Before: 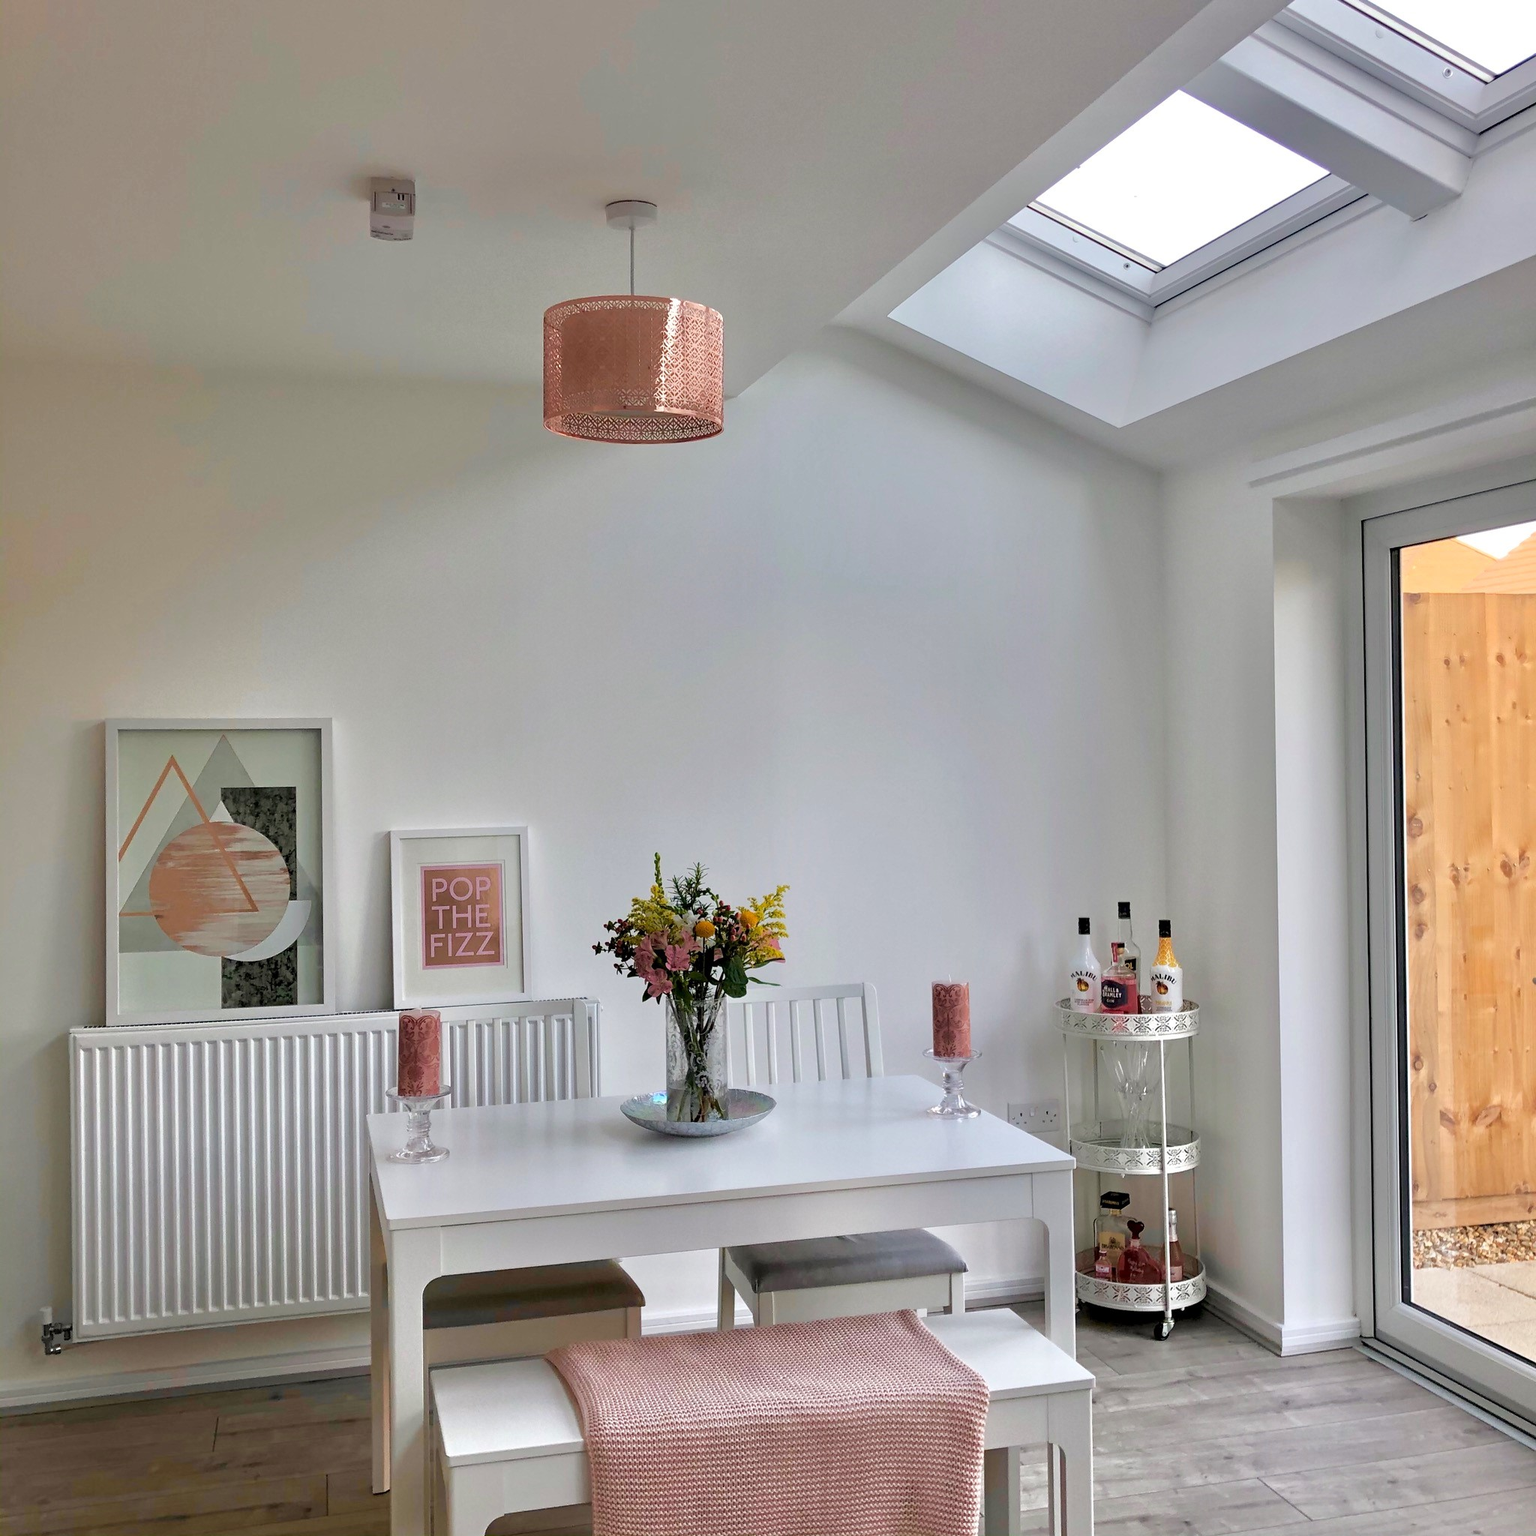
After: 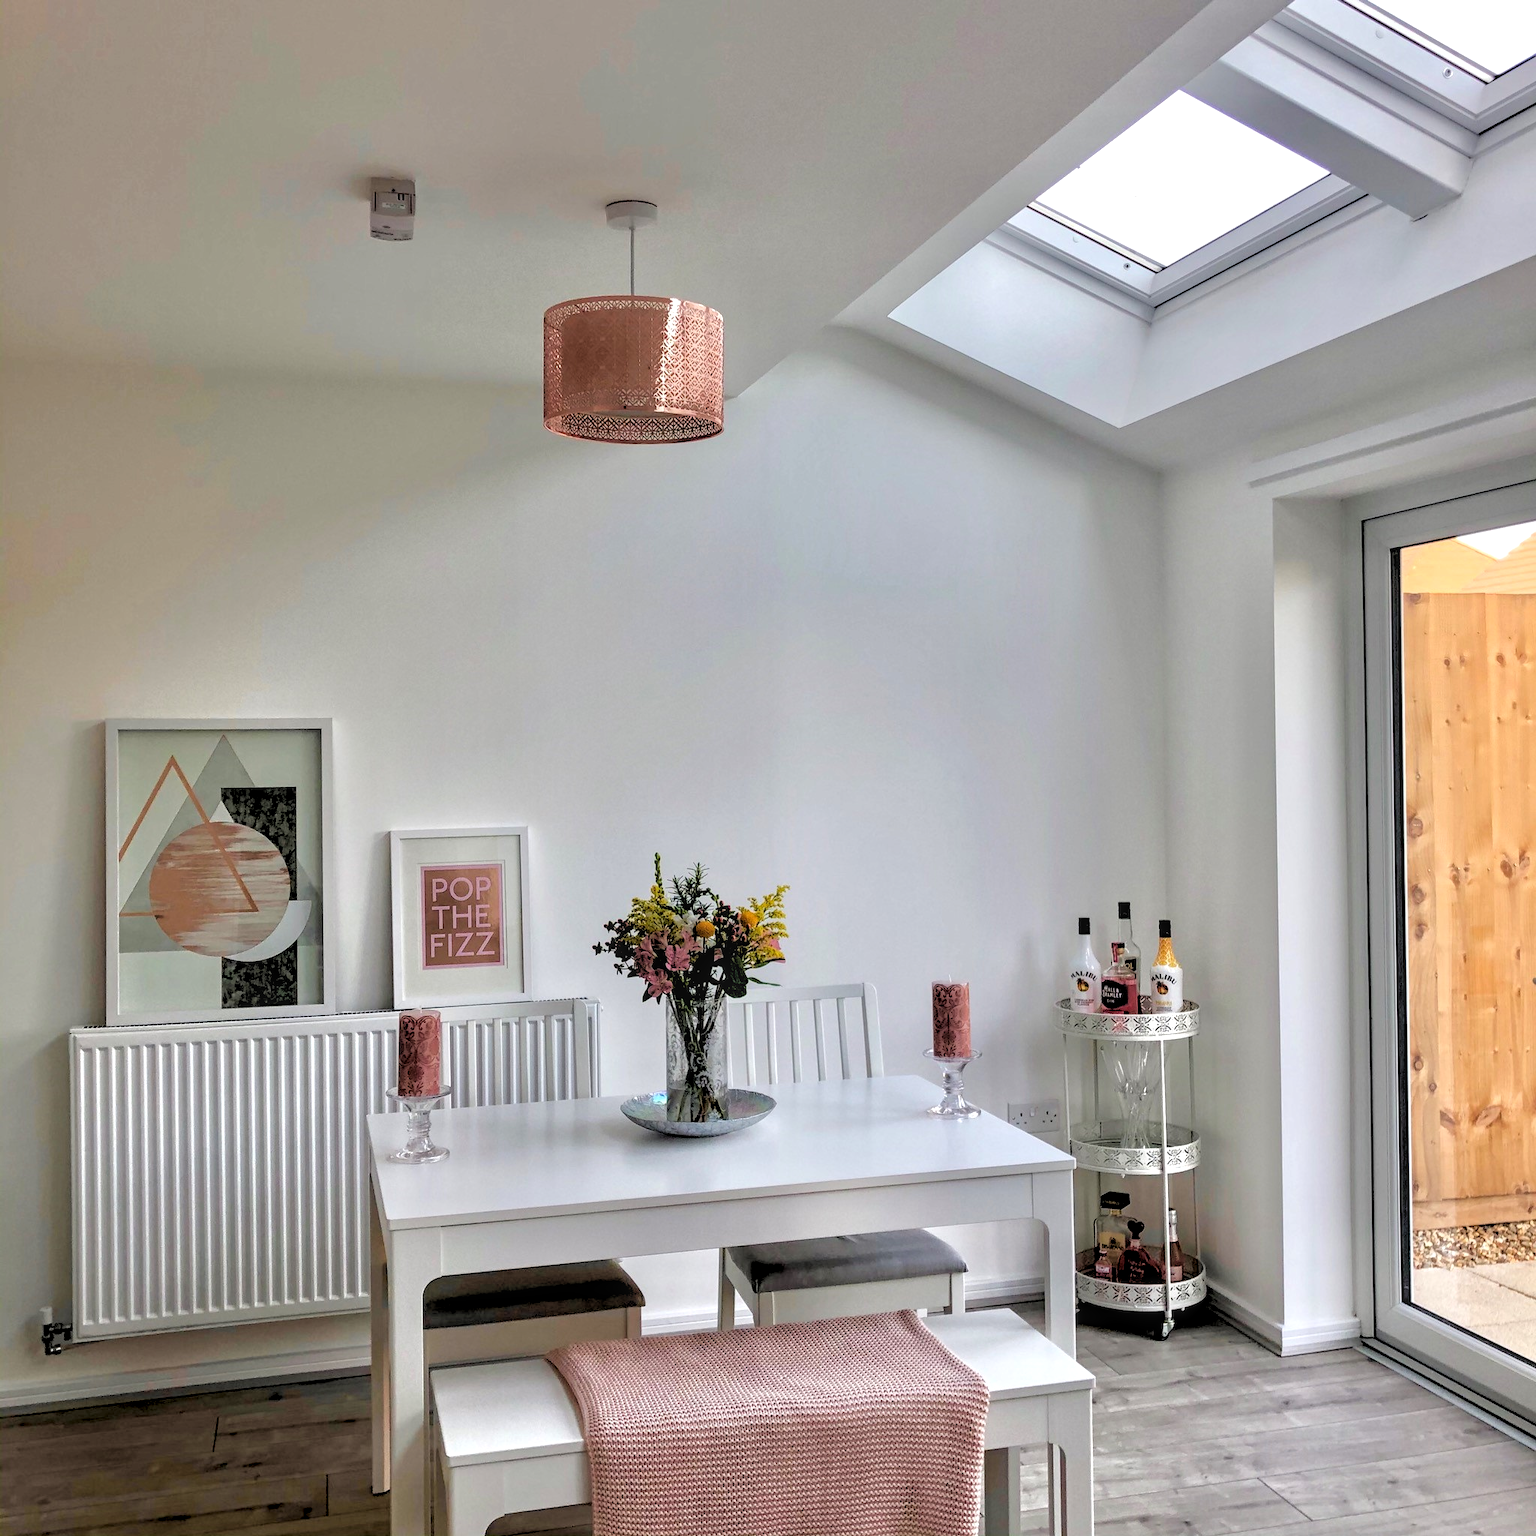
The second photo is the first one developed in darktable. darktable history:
rgb levels: levels [[0.029, 0.461, 0.922], [0, 0.5, 1], [0, 0.5, 1]]
local contrast: on, module defaults
